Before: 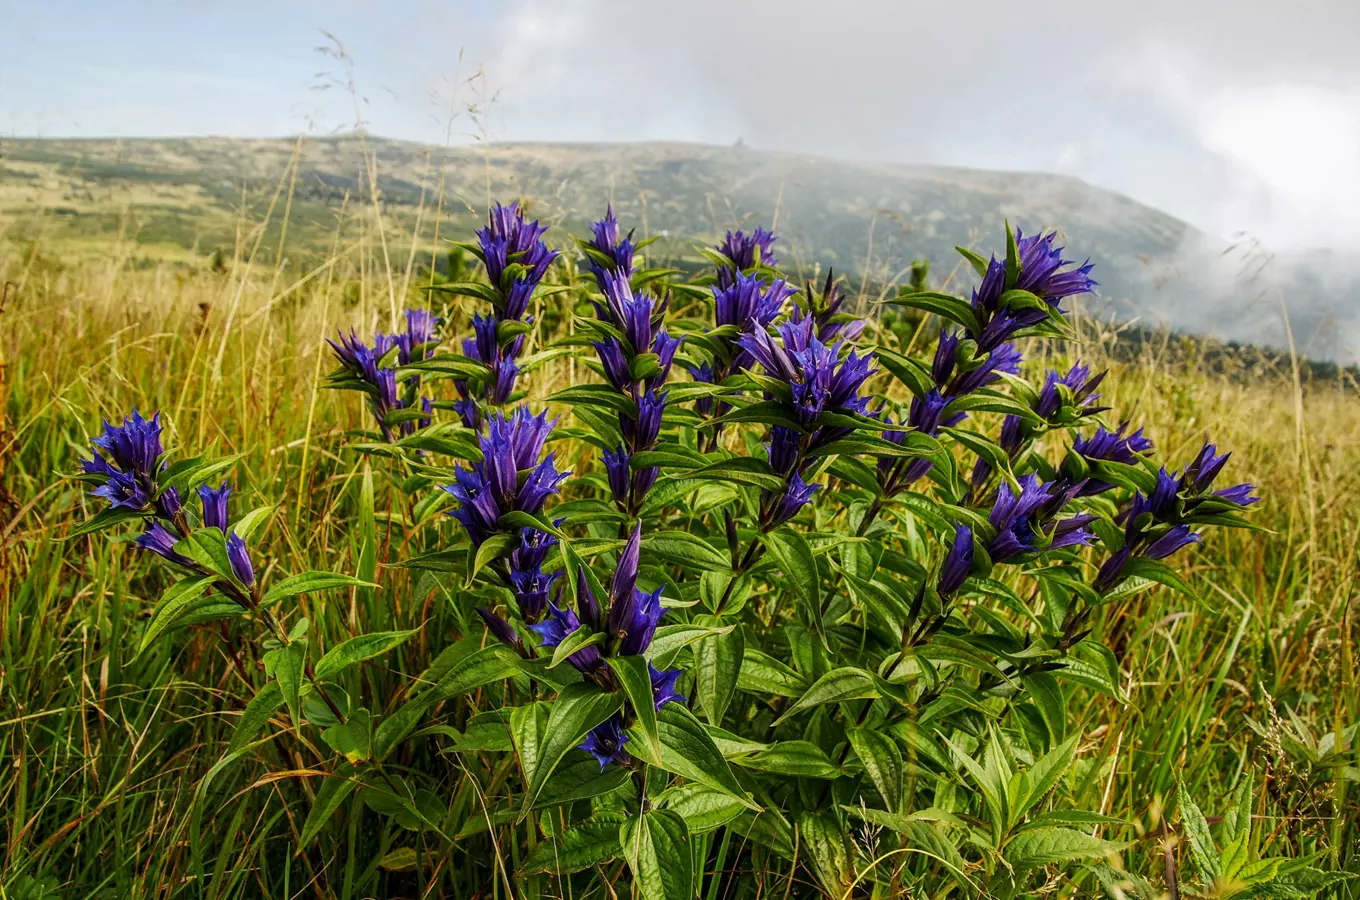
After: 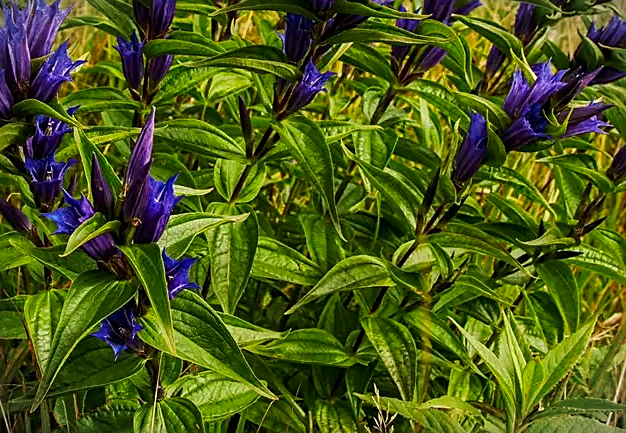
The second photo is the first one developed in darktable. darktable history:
contrast brightness saturation: contrast 0.035, saturation 0.155
crop: left 35.761%, top 45.785%, right 18.167%, bottom 6.102%
sharpen: on, module defaults
vignetting: fall-off start 99.64%, width/height ratio 1.303
